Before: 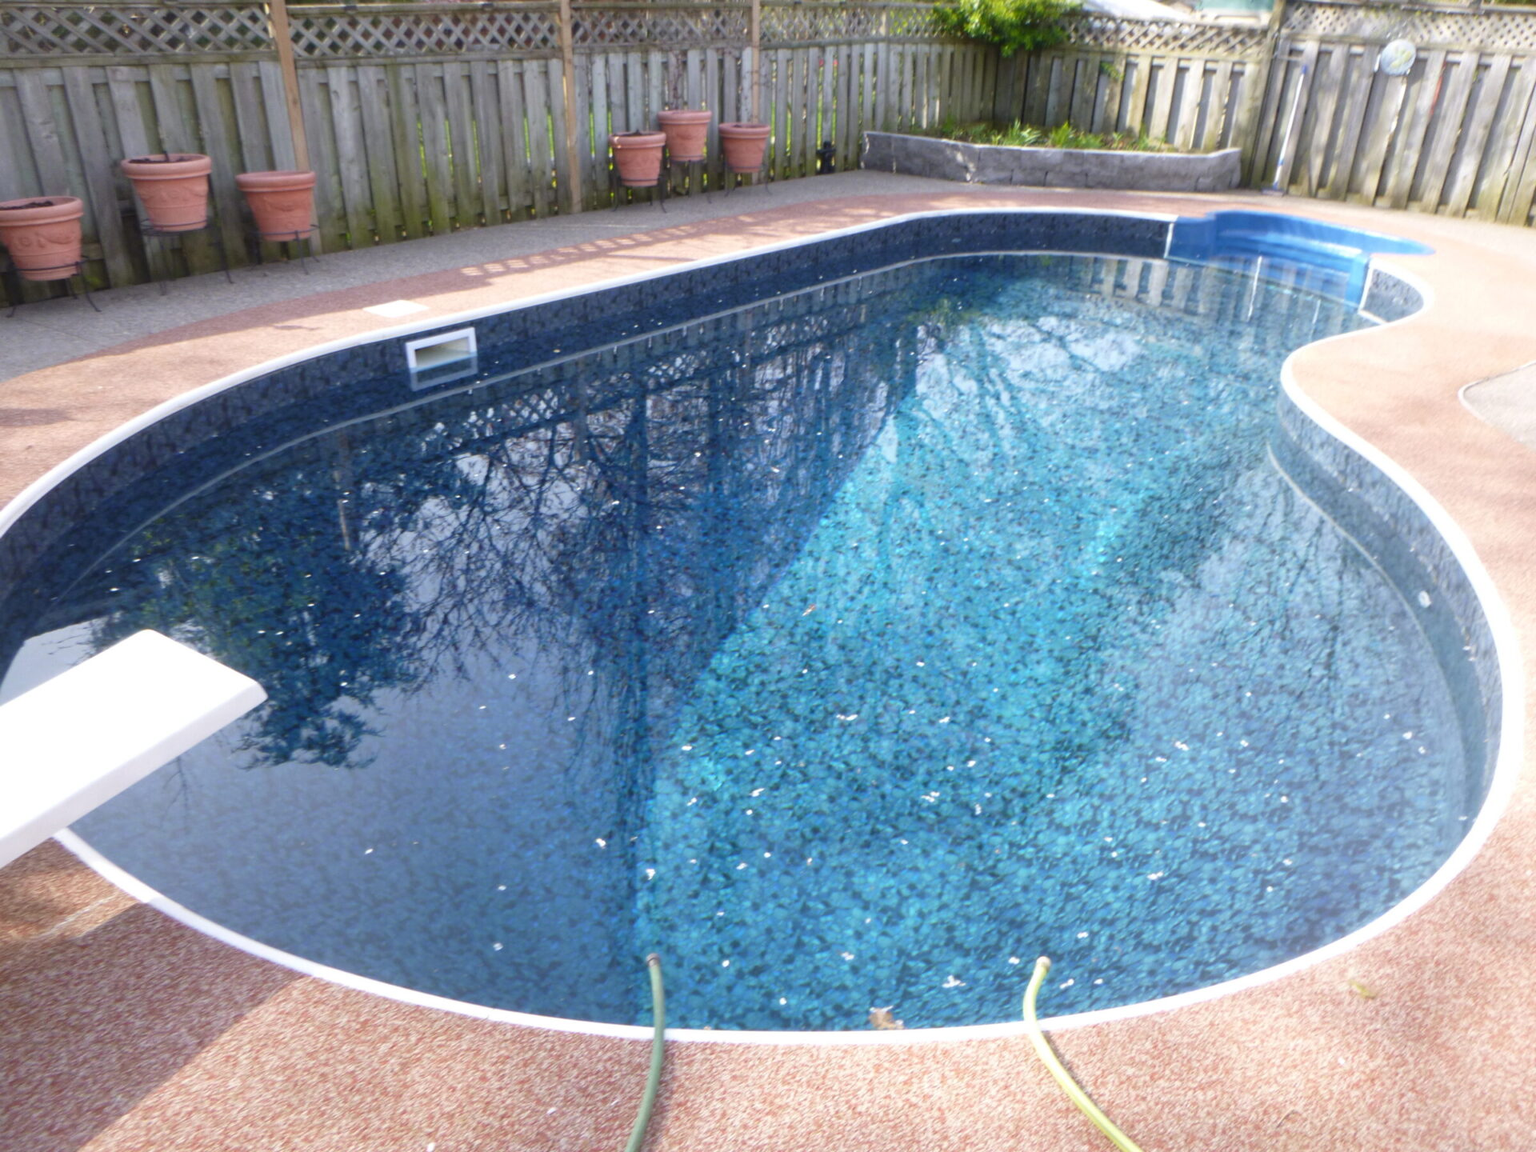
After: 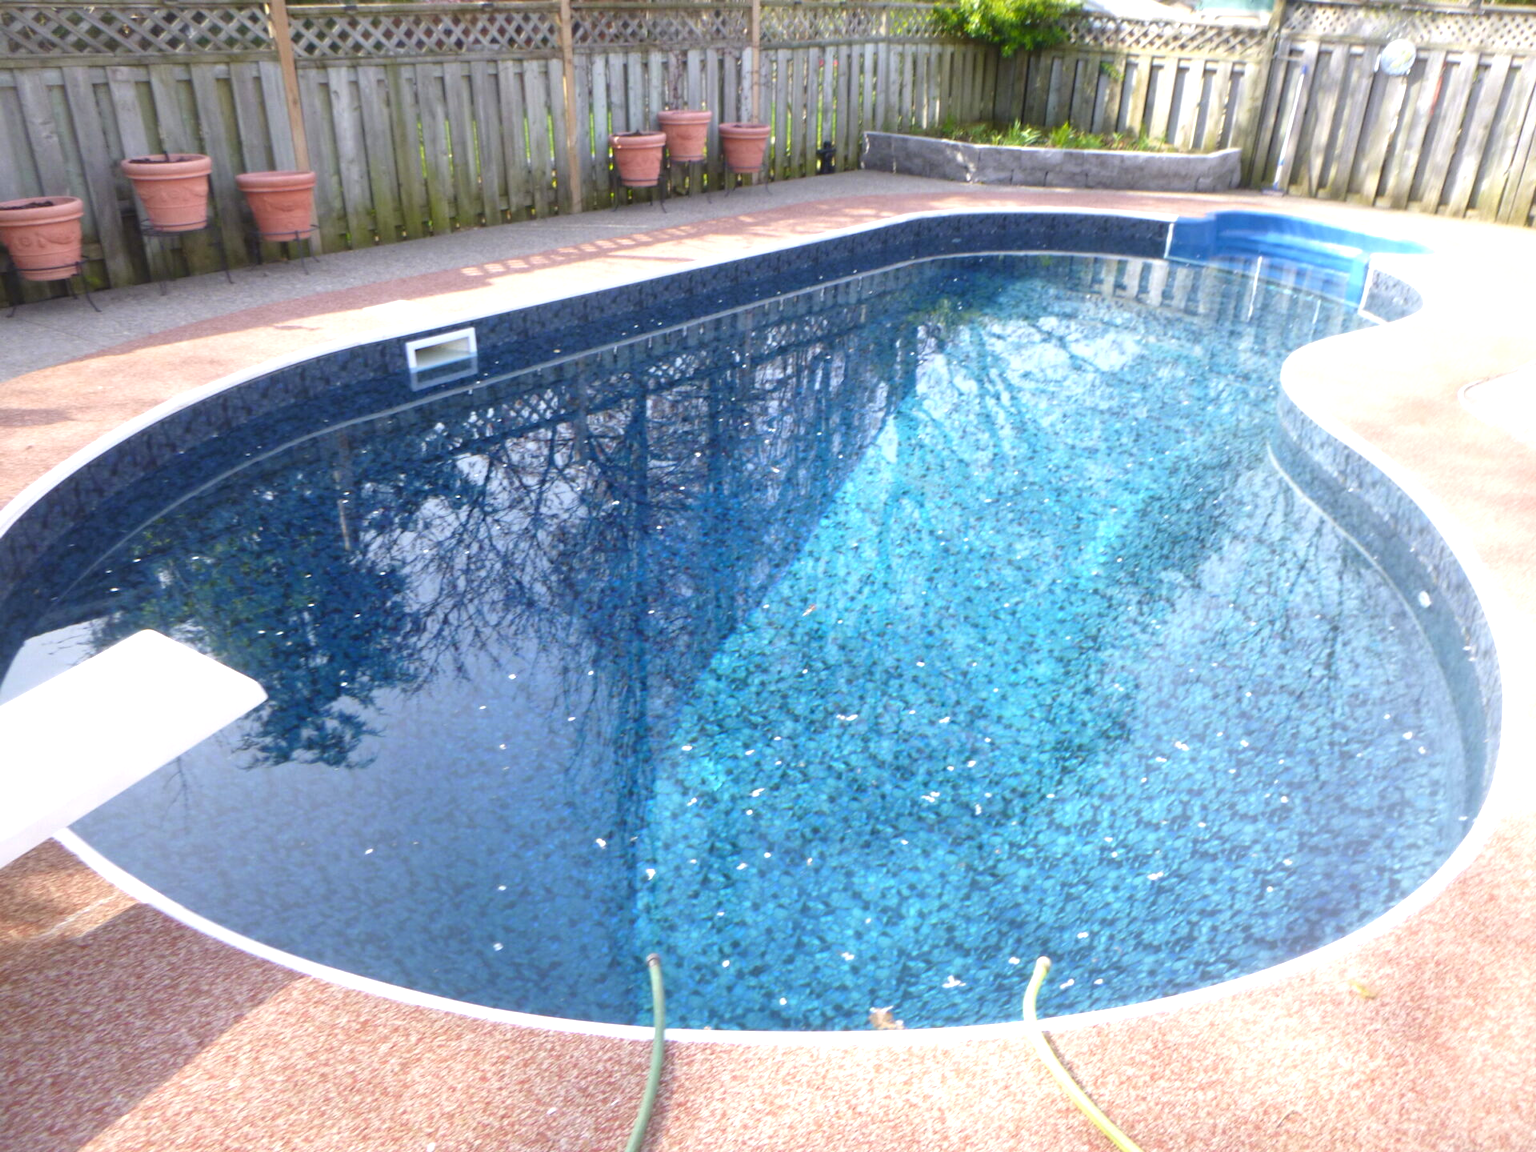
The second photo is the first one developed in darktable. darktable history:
exposure: exposure 0.461 EV, compensate highlight preservation false
vignetting: fall-off start 115.92%, fall-off radius 58.2%, saturation 0.003, center (-0.032, -0.046)
contrast brightness saturation: contrast -0.013, brightness -0.012, saturation 0.034
